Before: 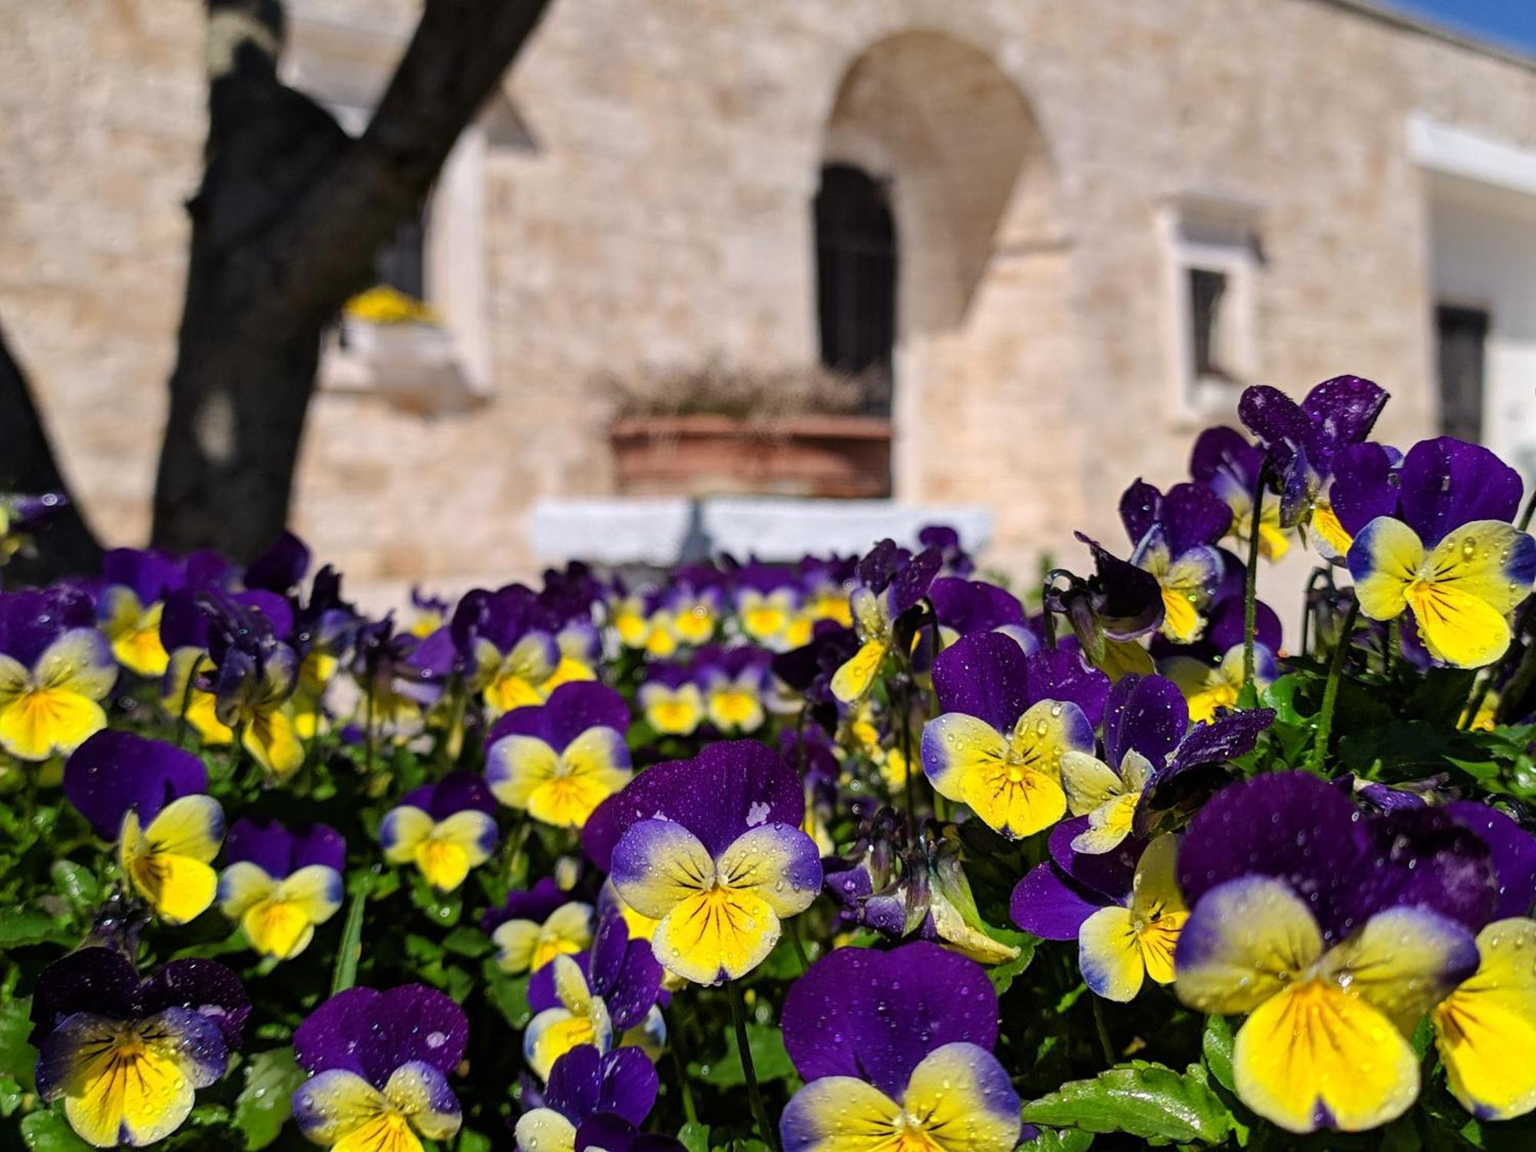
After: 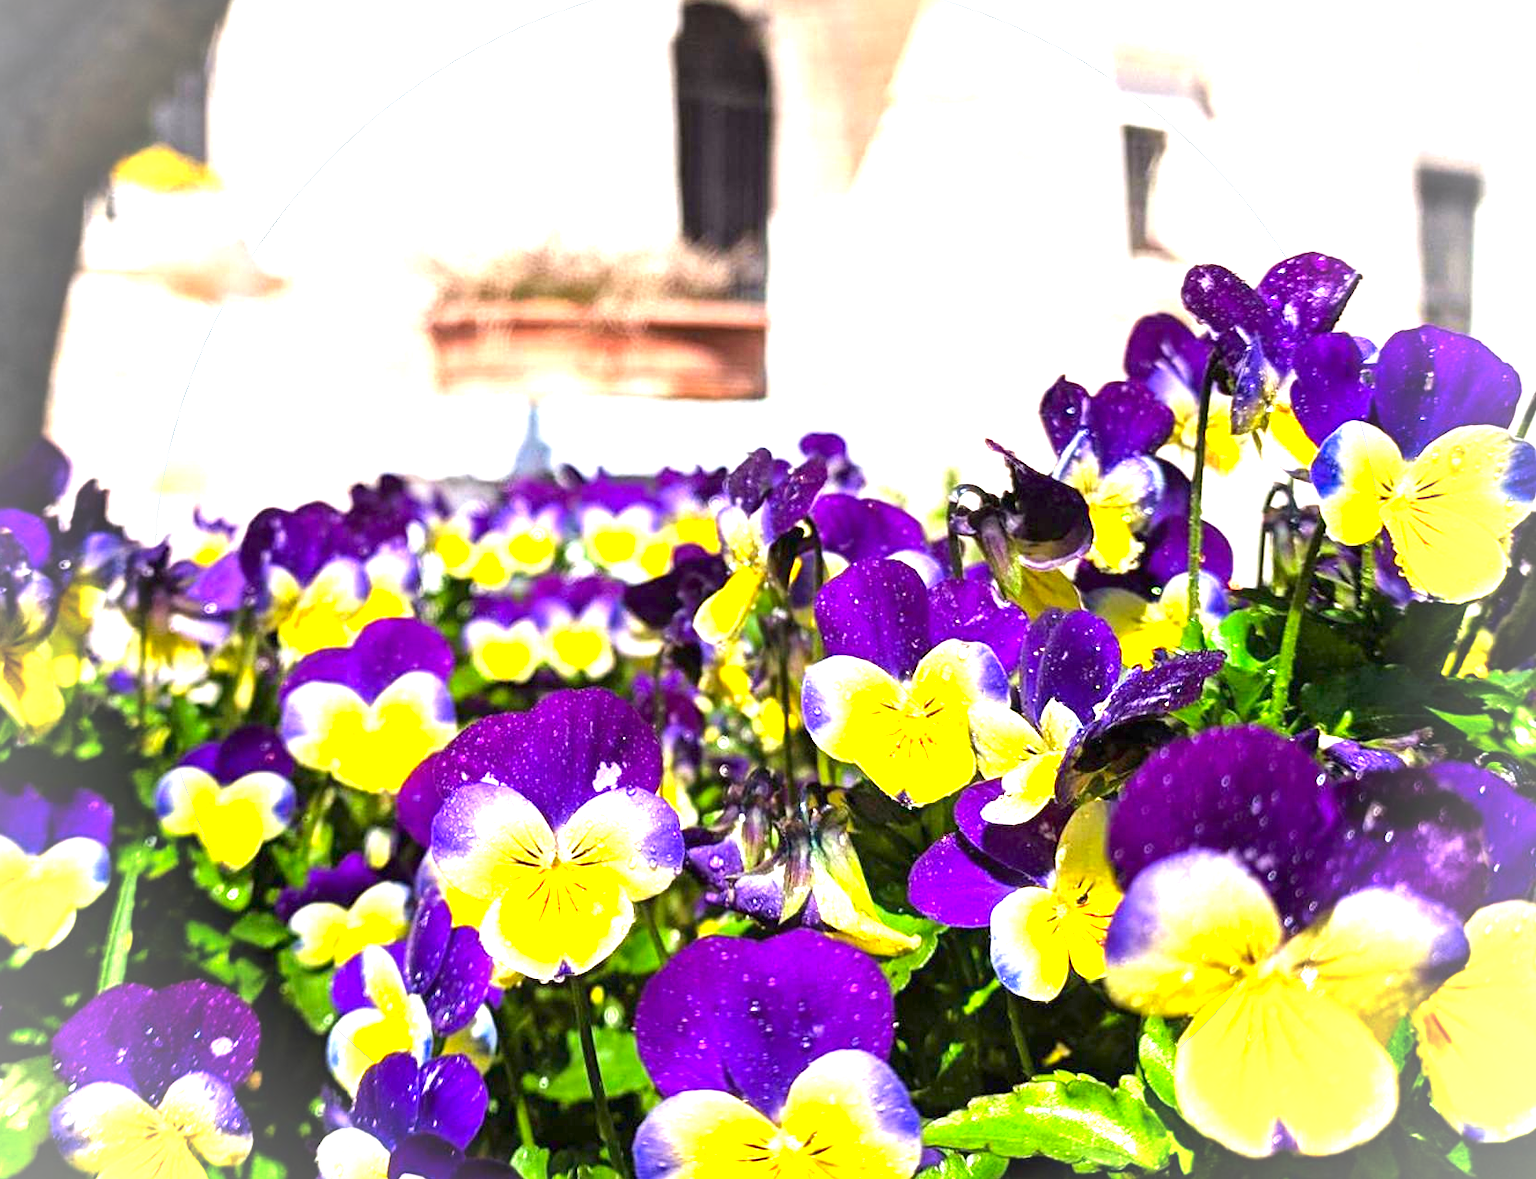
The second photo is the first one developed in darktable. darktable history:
contrast brightness saturation: contrast 0.043, saturation 0.159
exposure: black level correction 0, exposure 2.14 EV, compensate highlight preservation false
crop: left 16.305%, top 14.328%
vignetting: brightness 0.298, saturation -0.002, unbound false
